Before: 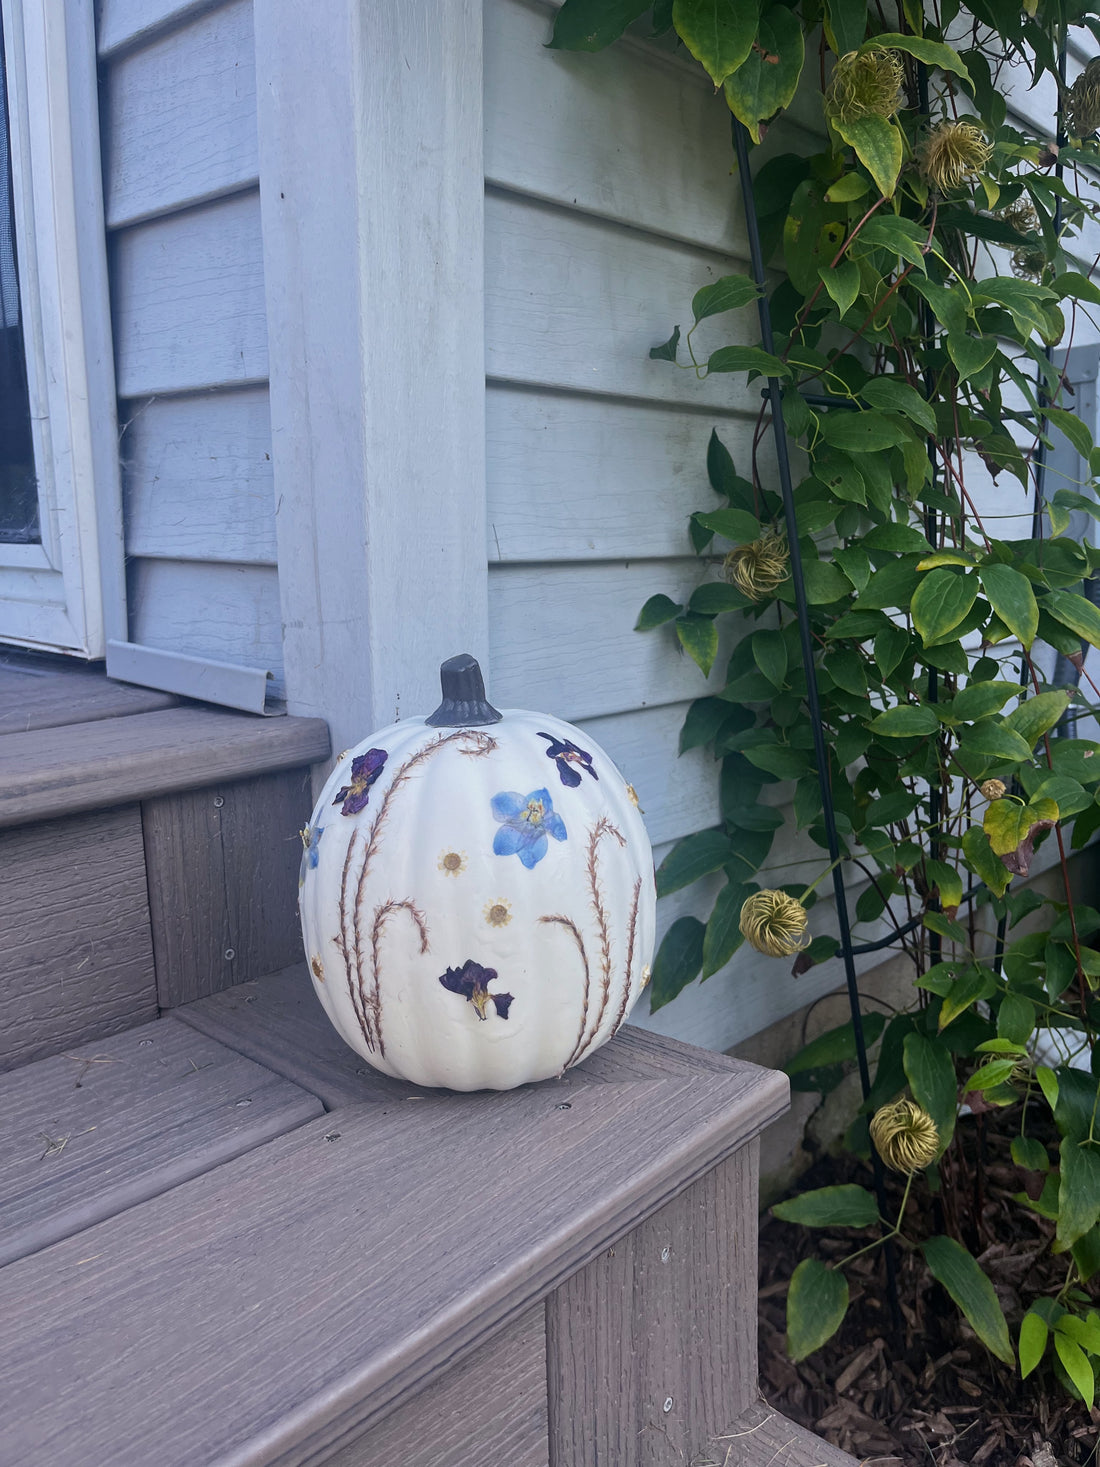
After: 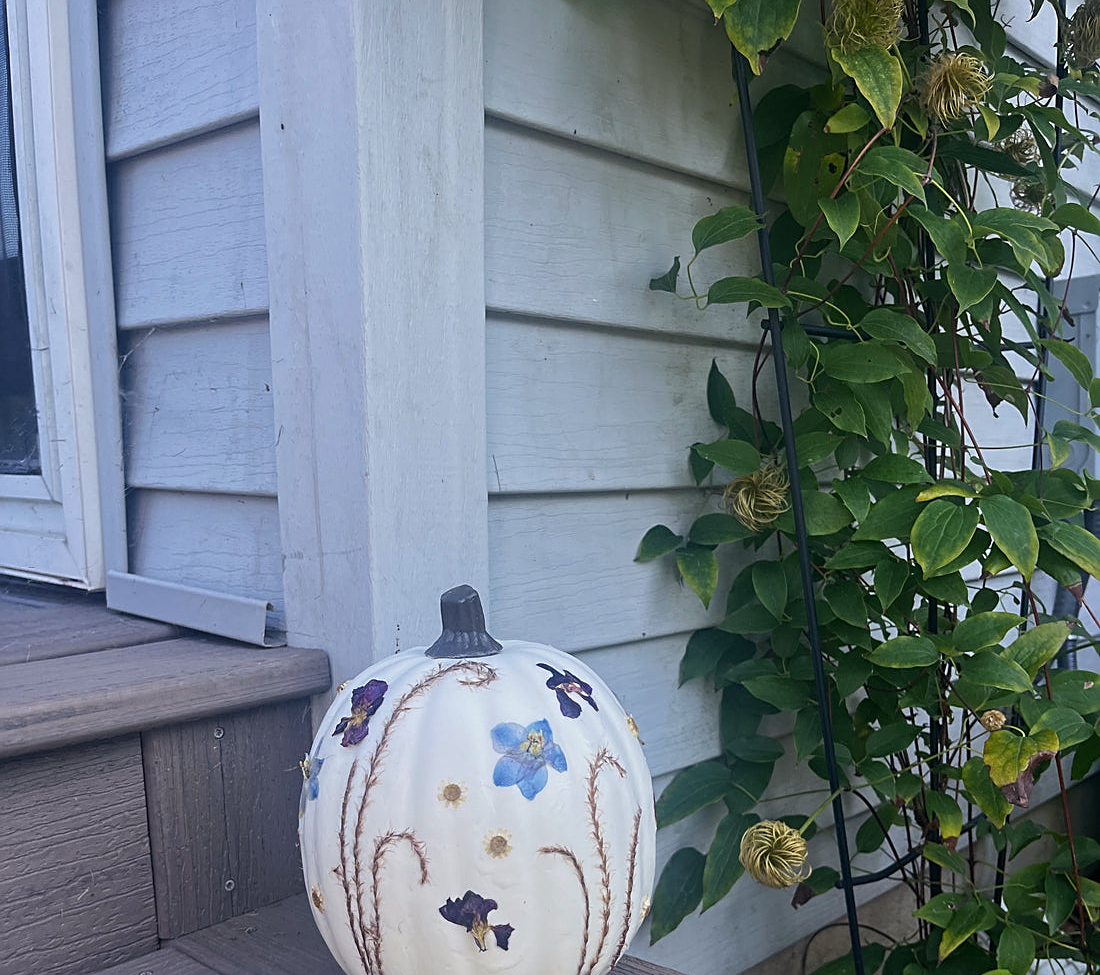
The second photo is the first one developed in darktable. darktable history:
crop and rotate: top 4.724%, bottom 28.766%
sharpen: on, module defaults
